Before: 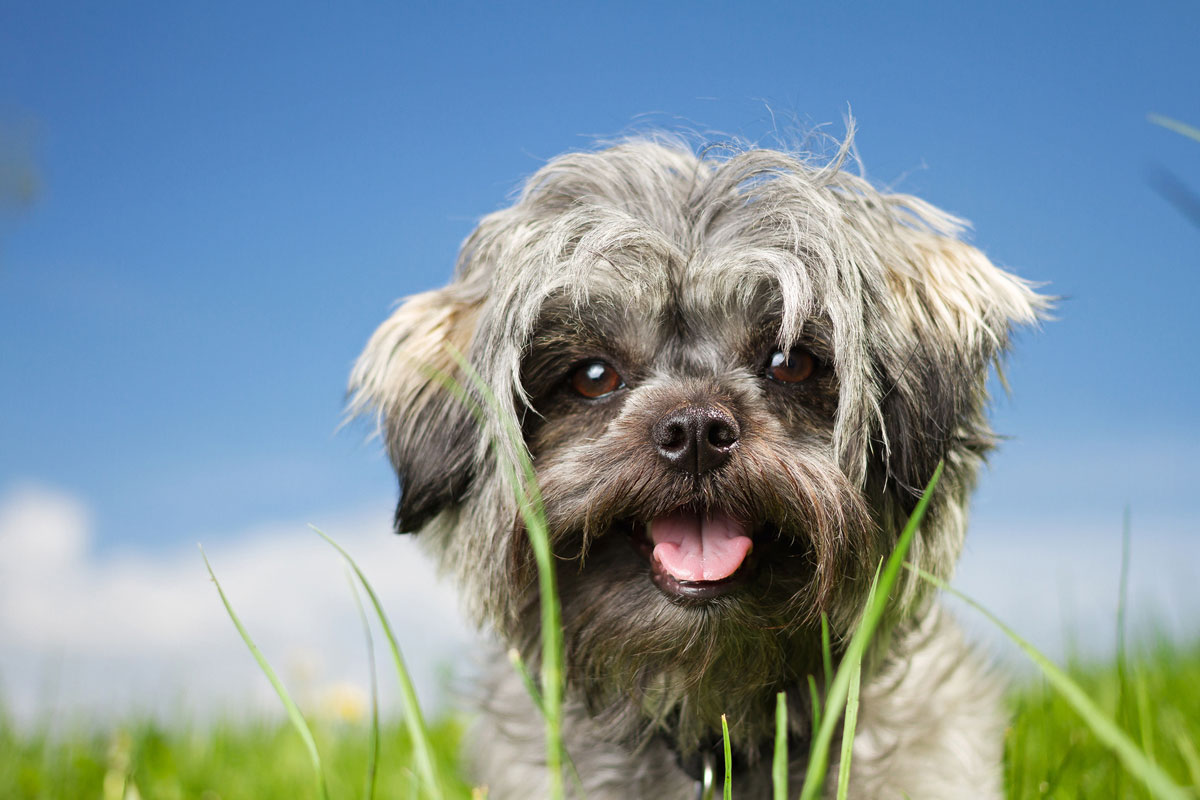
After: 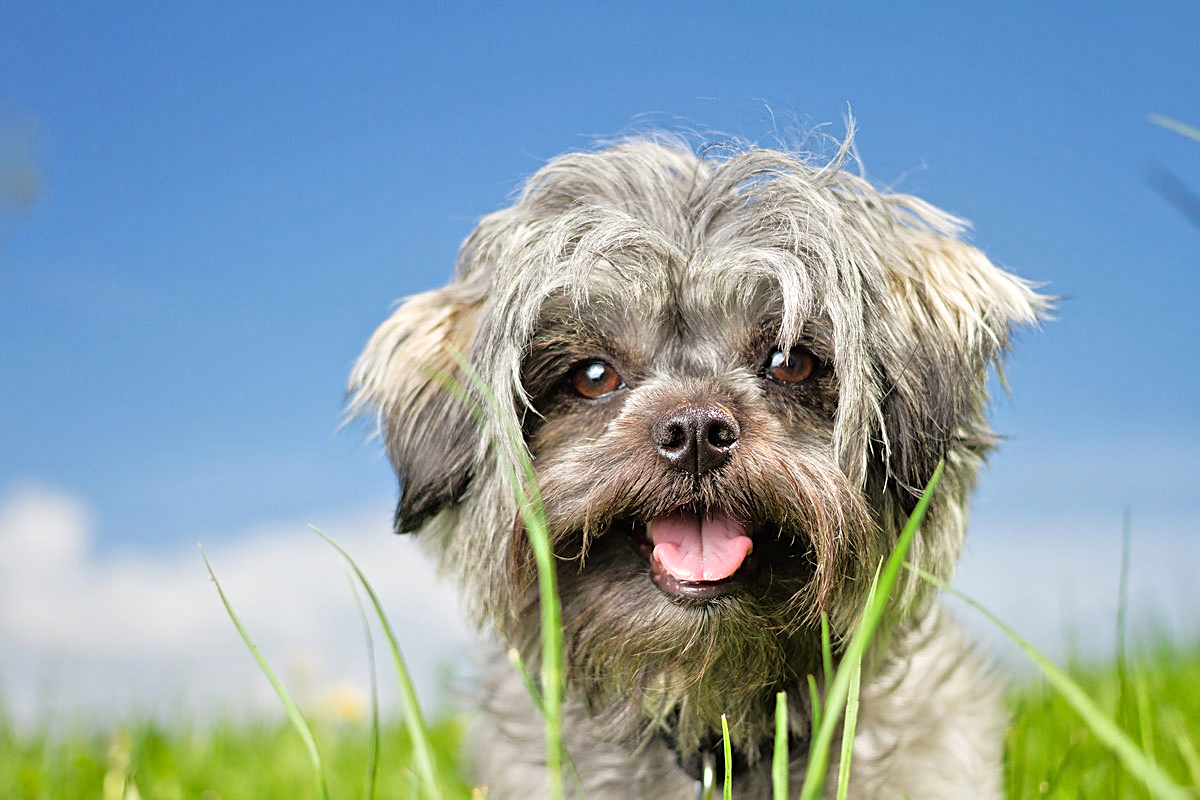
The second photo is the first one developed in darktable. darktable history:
tone equalizer: -7 EV 0.15 EV, -6 EV 0.6 EV, -5 EV 1.15 EV, -4 EV 1.33 EV, -3 EV 1.15 EV, -2 EV 0.6 EV, -1 EV 0.15 EV, mask exposure compensation -0.5 EV
sharpen: on, module defaults
